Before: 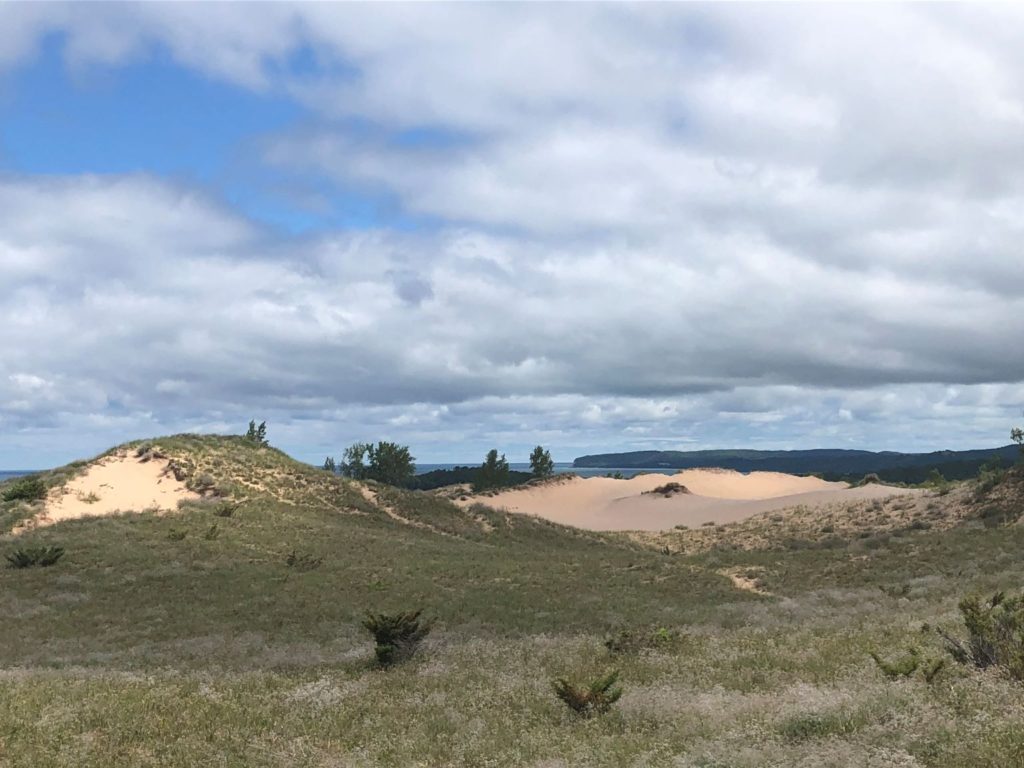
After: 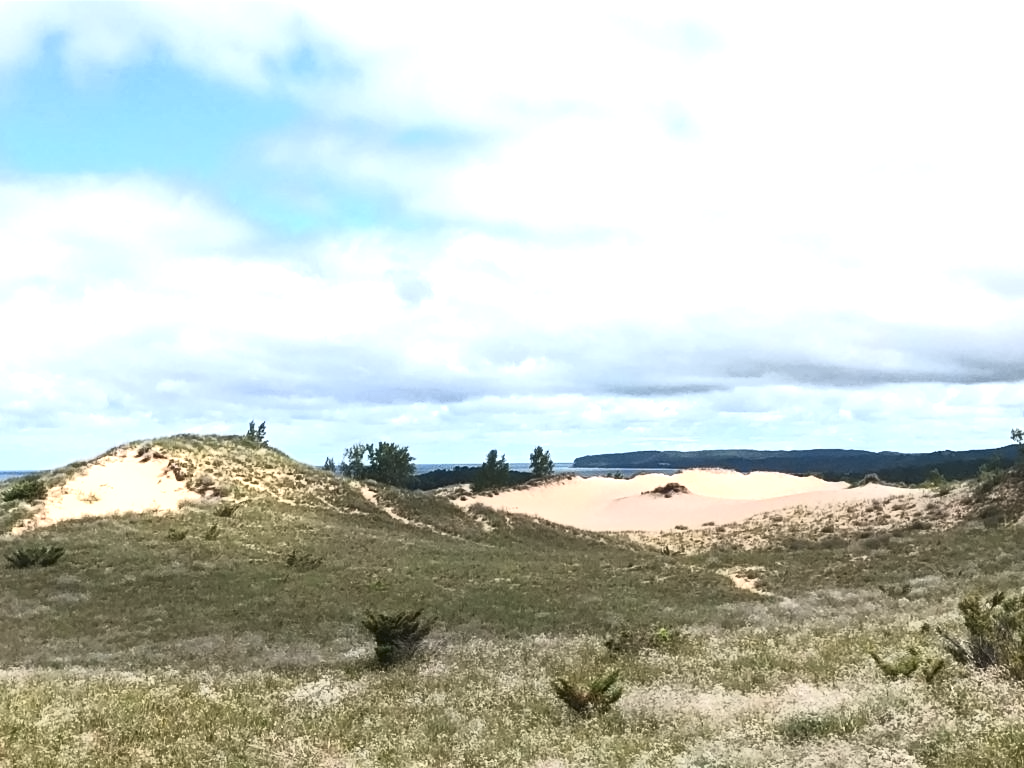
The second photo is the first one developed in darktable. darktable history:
tone curve: curves: ch0 [(0, 0) (0.003, 0.007) (0.011, 0.01) (0.025, 0.016) (0.044, 0.025) (0.069, 0.036) (0.1, 0.052) (0.136, 0.073) (0.177, 0.103) (0.224, 0.135) (0.277, 0.177) (0.335, 0.233) (0.399, 0.303) (0.468, 0.376) (0.543, 0.469) (0.623, 0.581) (0.709, 0.723) (0.801, 0.863) (0.898, 0.938) (1, 1)], color space Lab, independent channels, preserve colors none
exposure: black level correction 0, exposure 1.001 EV, compensate exposure bias true, compensate highlight preservation false
contrast equalizer: octaves 7, y [[0.5 ×6], [0.5 ×6], [0.5 ×6], [0 ×6], [0, 0.039, 0.251, 0.29, 0.293, 0.292]]
